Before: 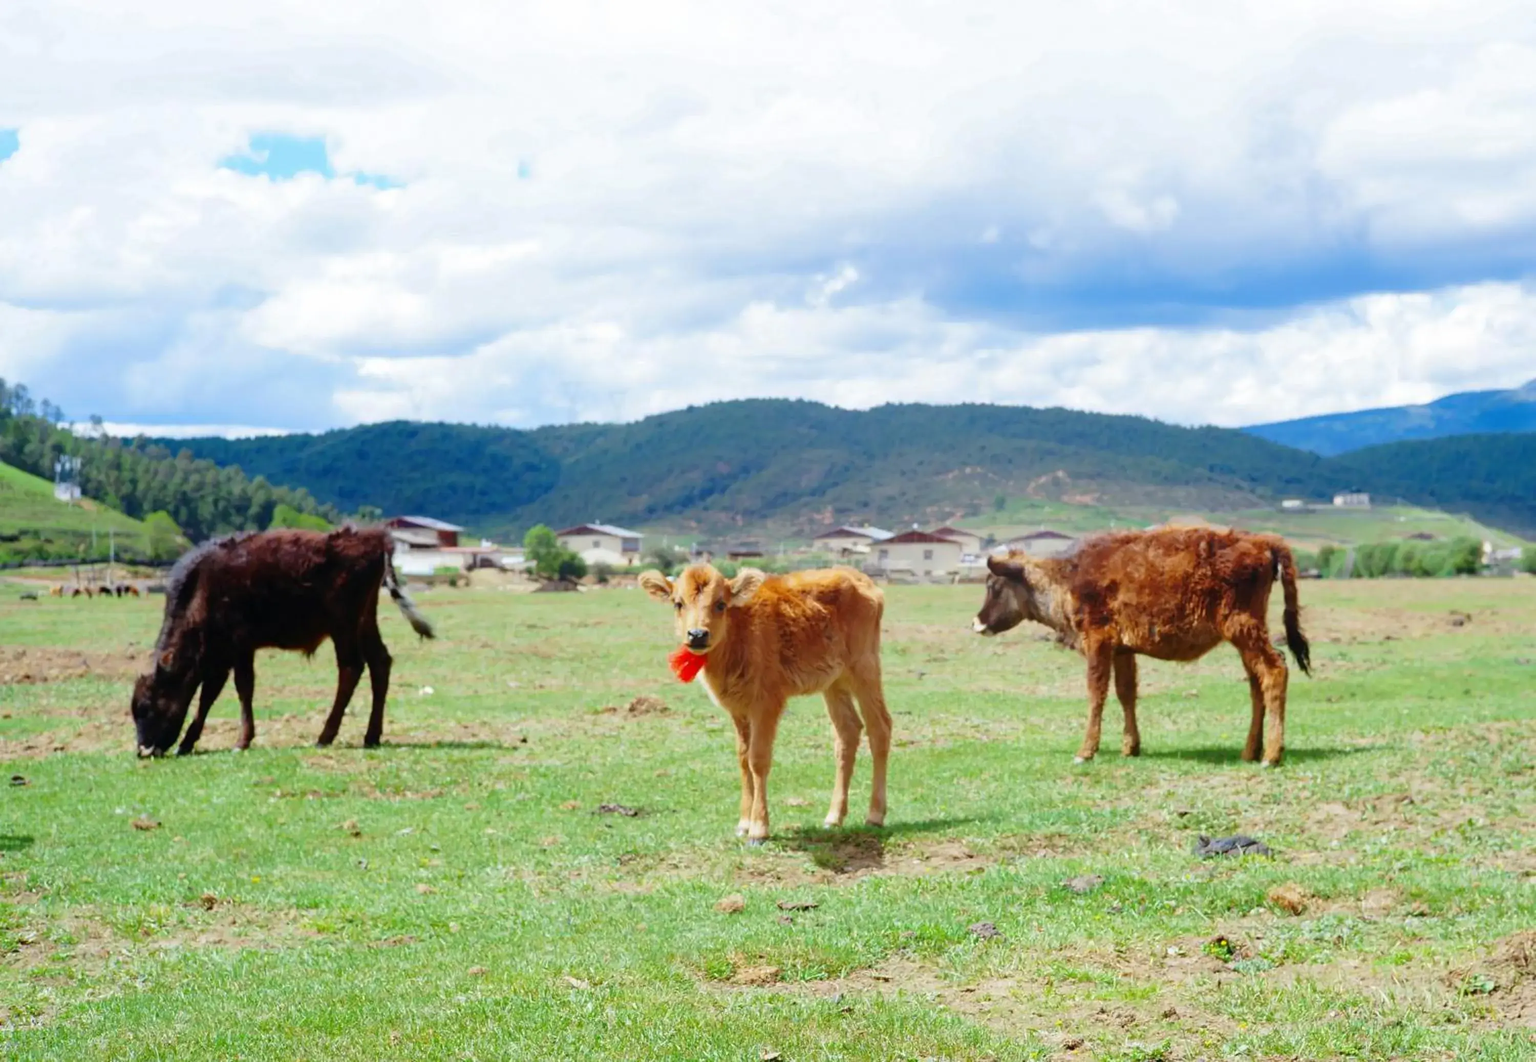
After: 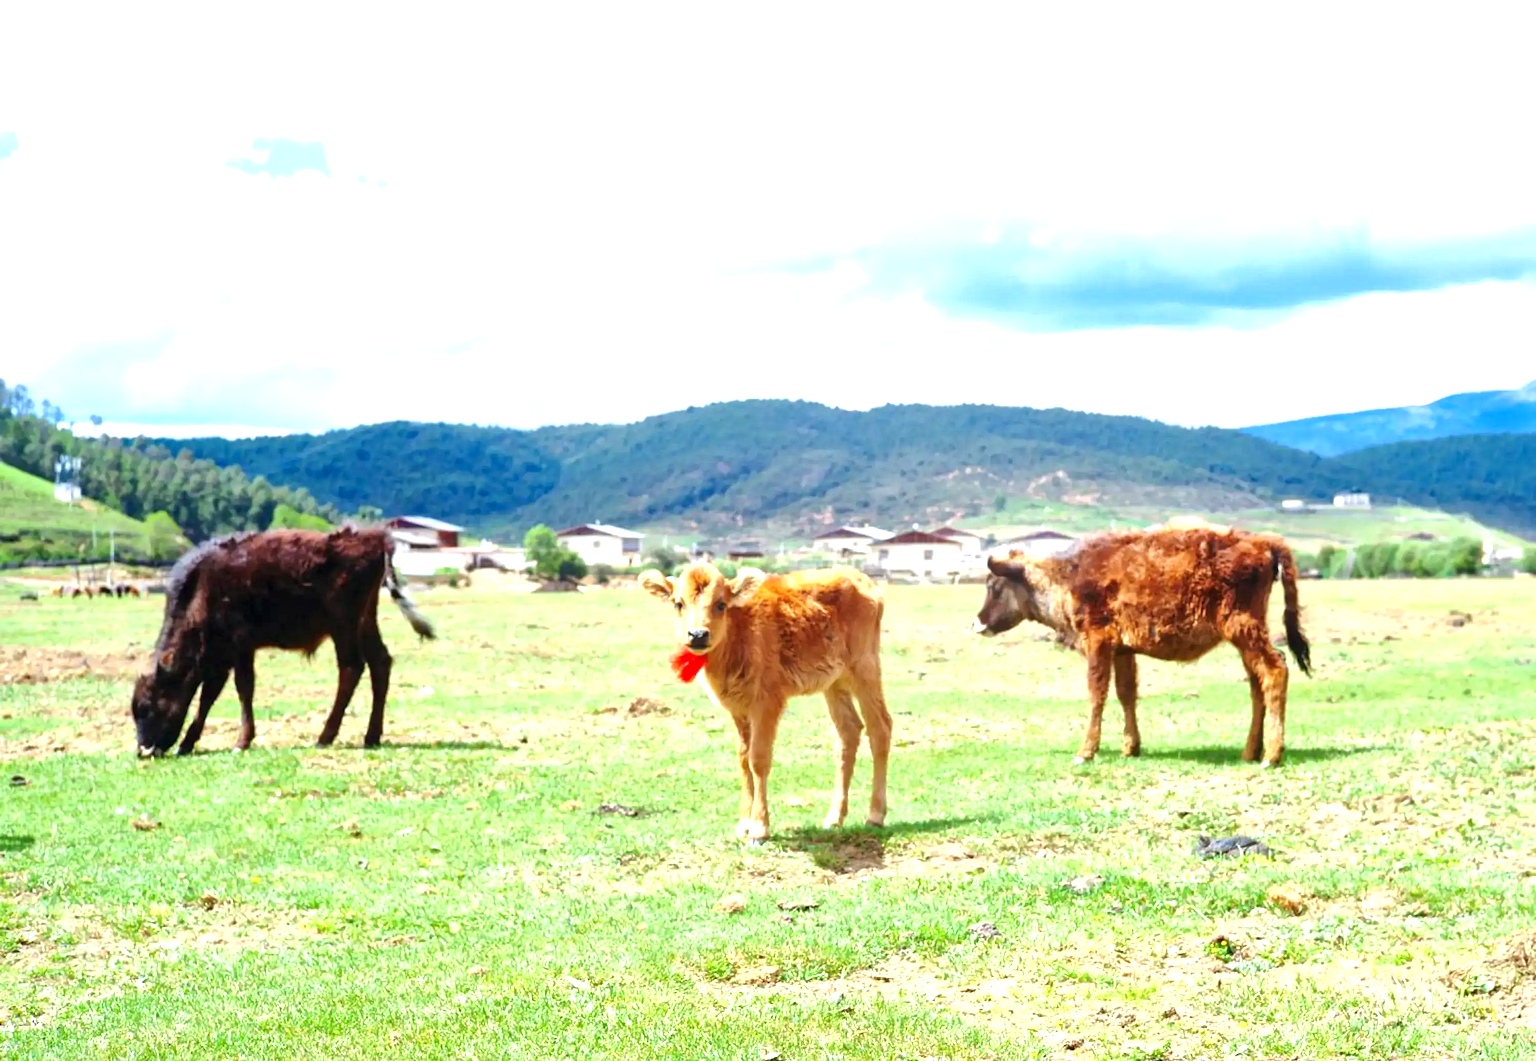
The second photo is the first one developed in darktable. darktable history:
exposure: black level correction 0, exposure 1.001 EV, compensate highlight preservation false
local contrast: mode bilateral grid, contrast 21, coarseness 50, detail 143%, midtone range 0.2
